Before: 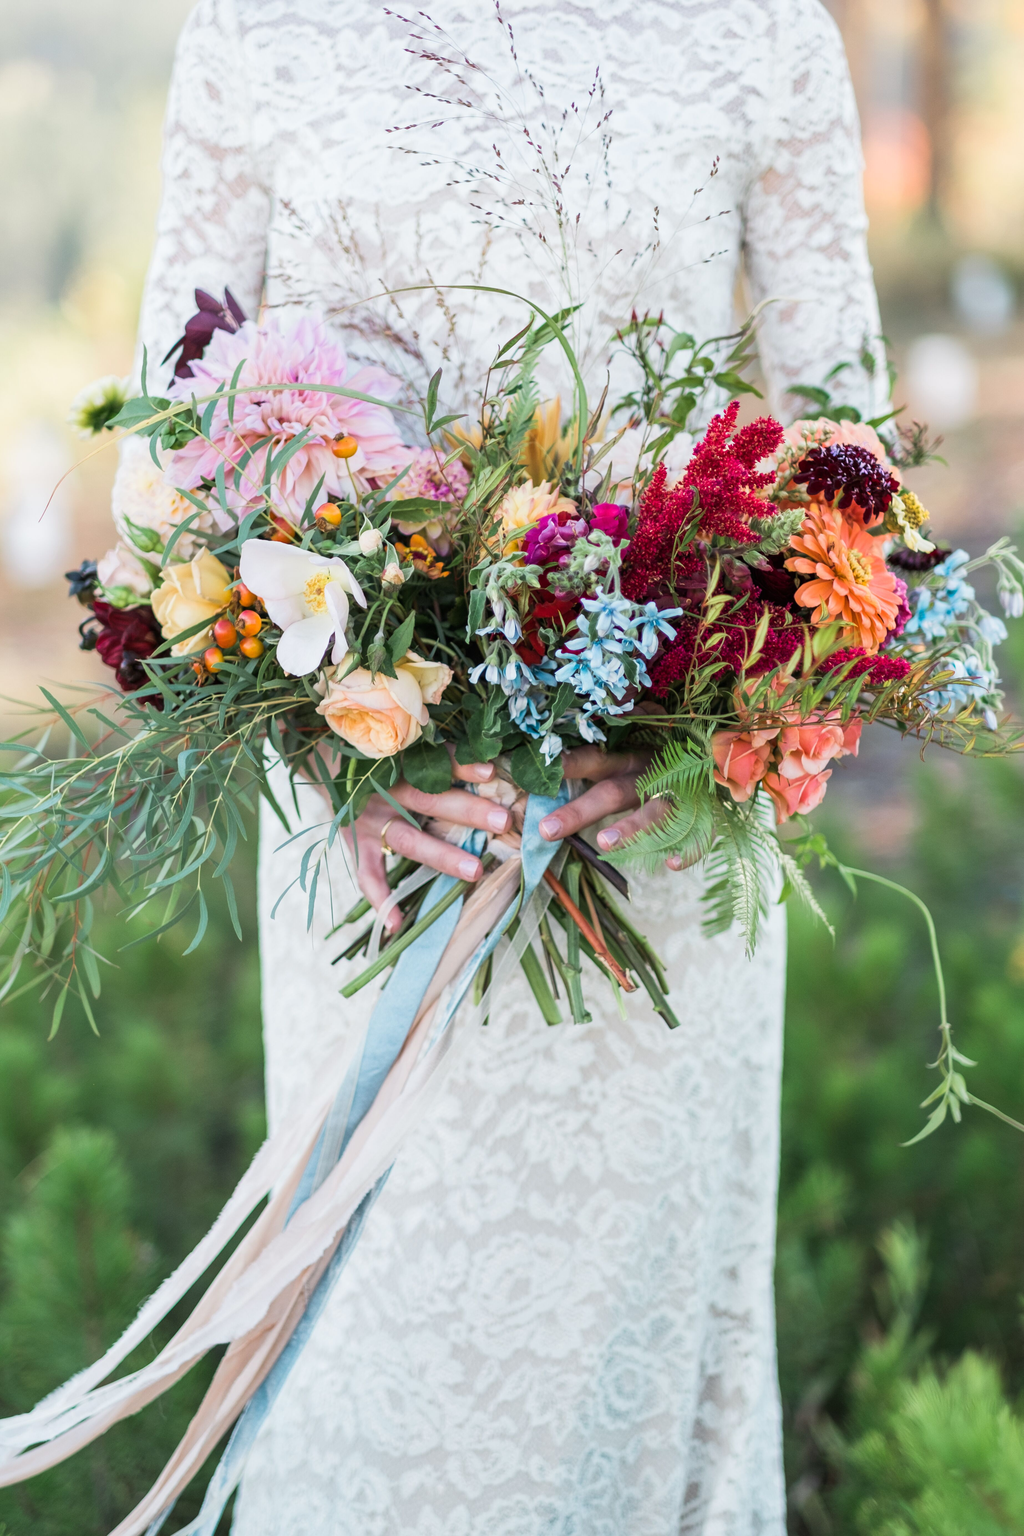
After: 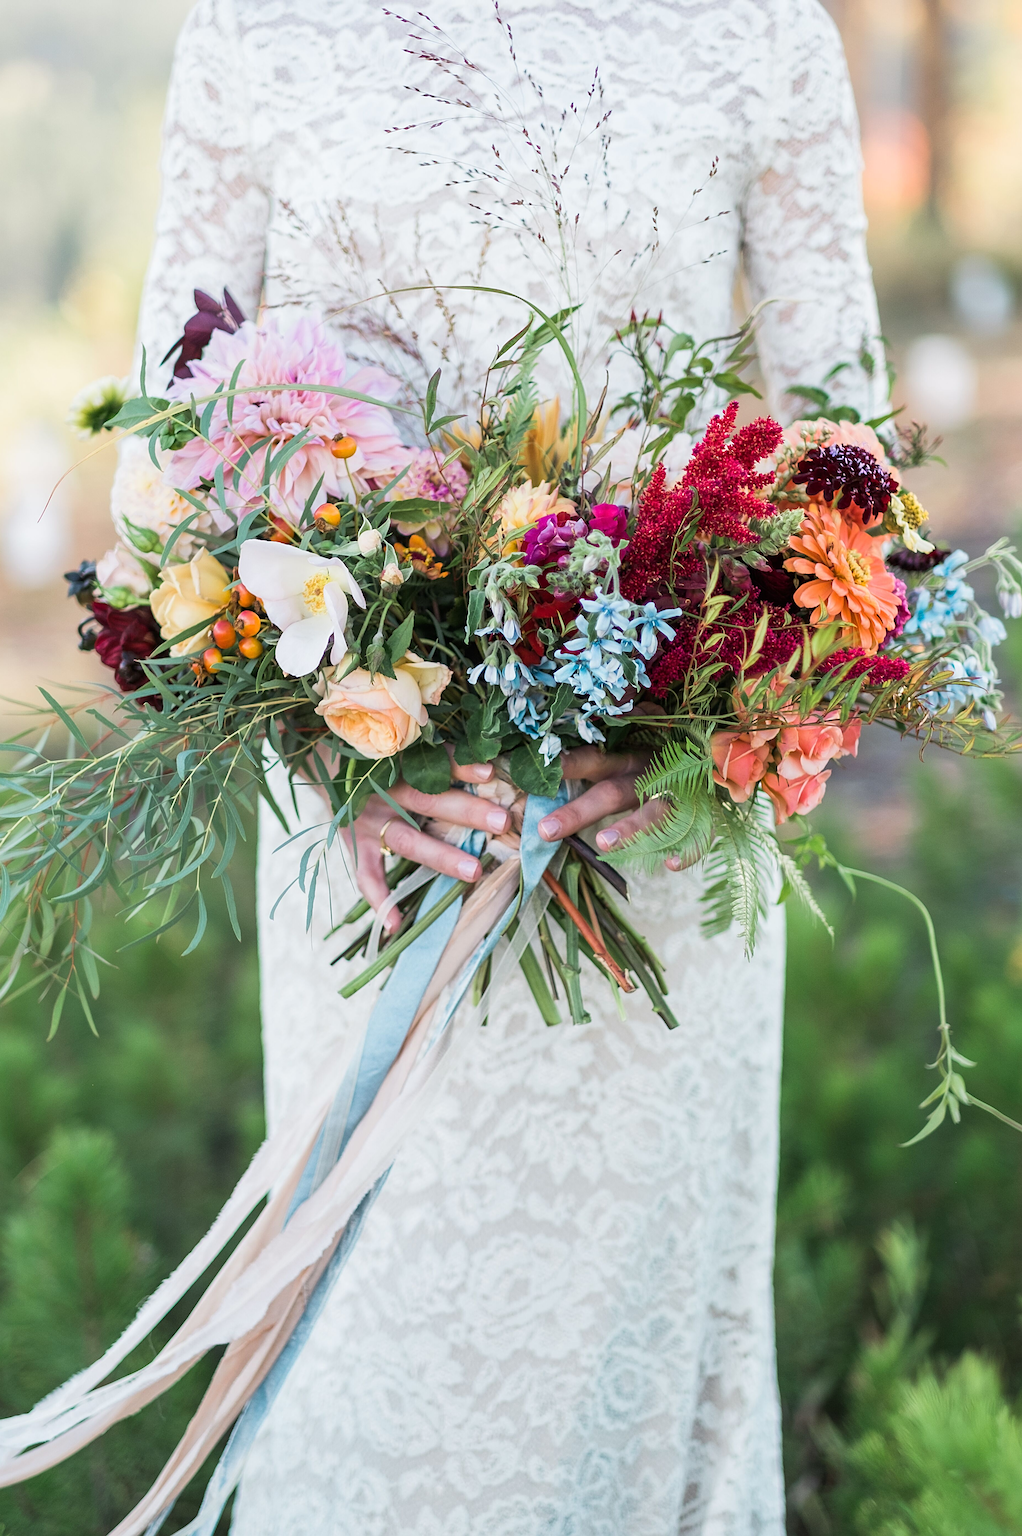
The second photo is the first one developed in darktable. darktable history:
sharpen: radius 3.102
crop: left 0.157%
